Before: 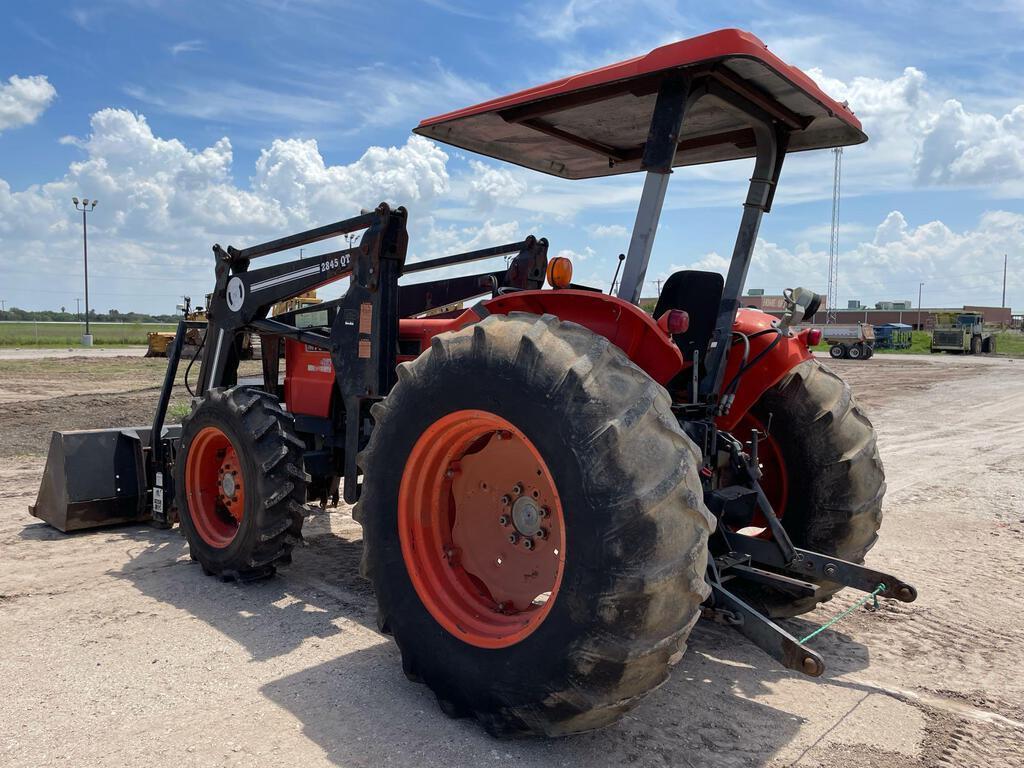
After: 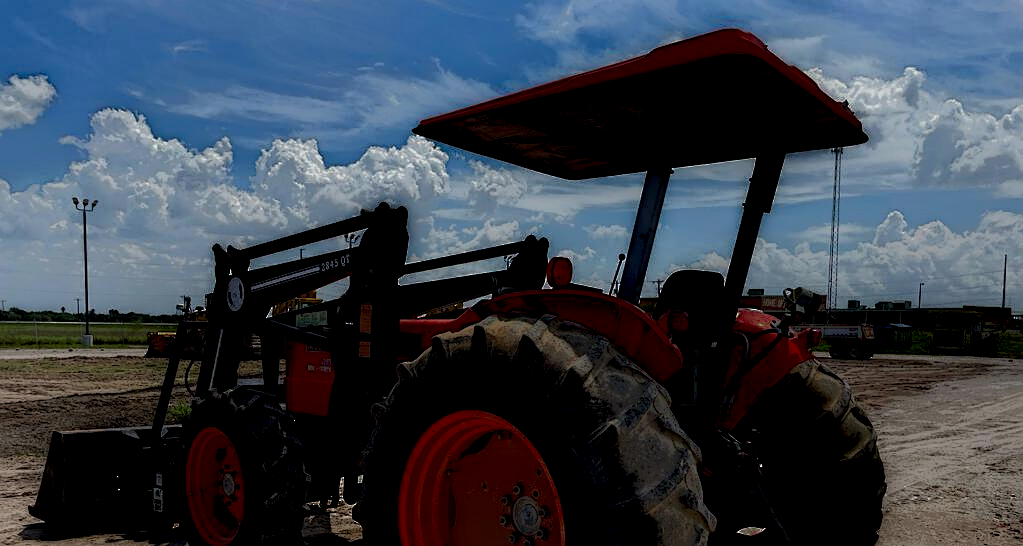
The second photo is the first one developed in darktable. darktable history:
local contrast: highlights 3%, shadows 205%, detail 164%, midtone range 0.007
sharpen: on, module defaults
crop: right 0%, bottom 28.892%
contrast brightness saturation: brightness -0.091
